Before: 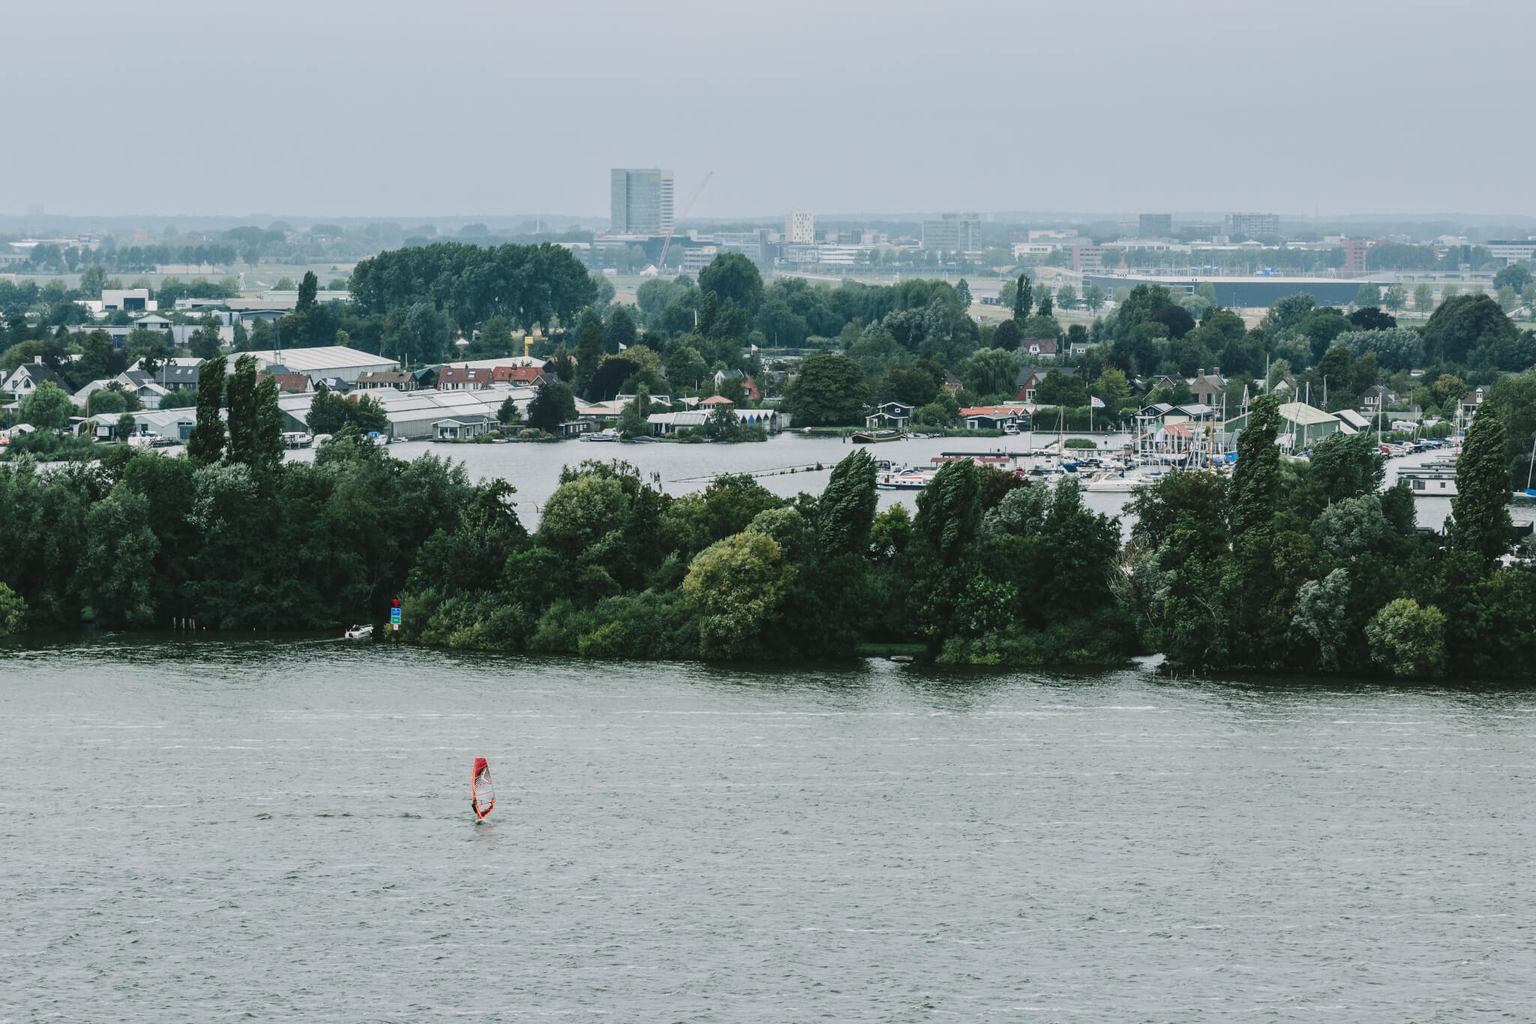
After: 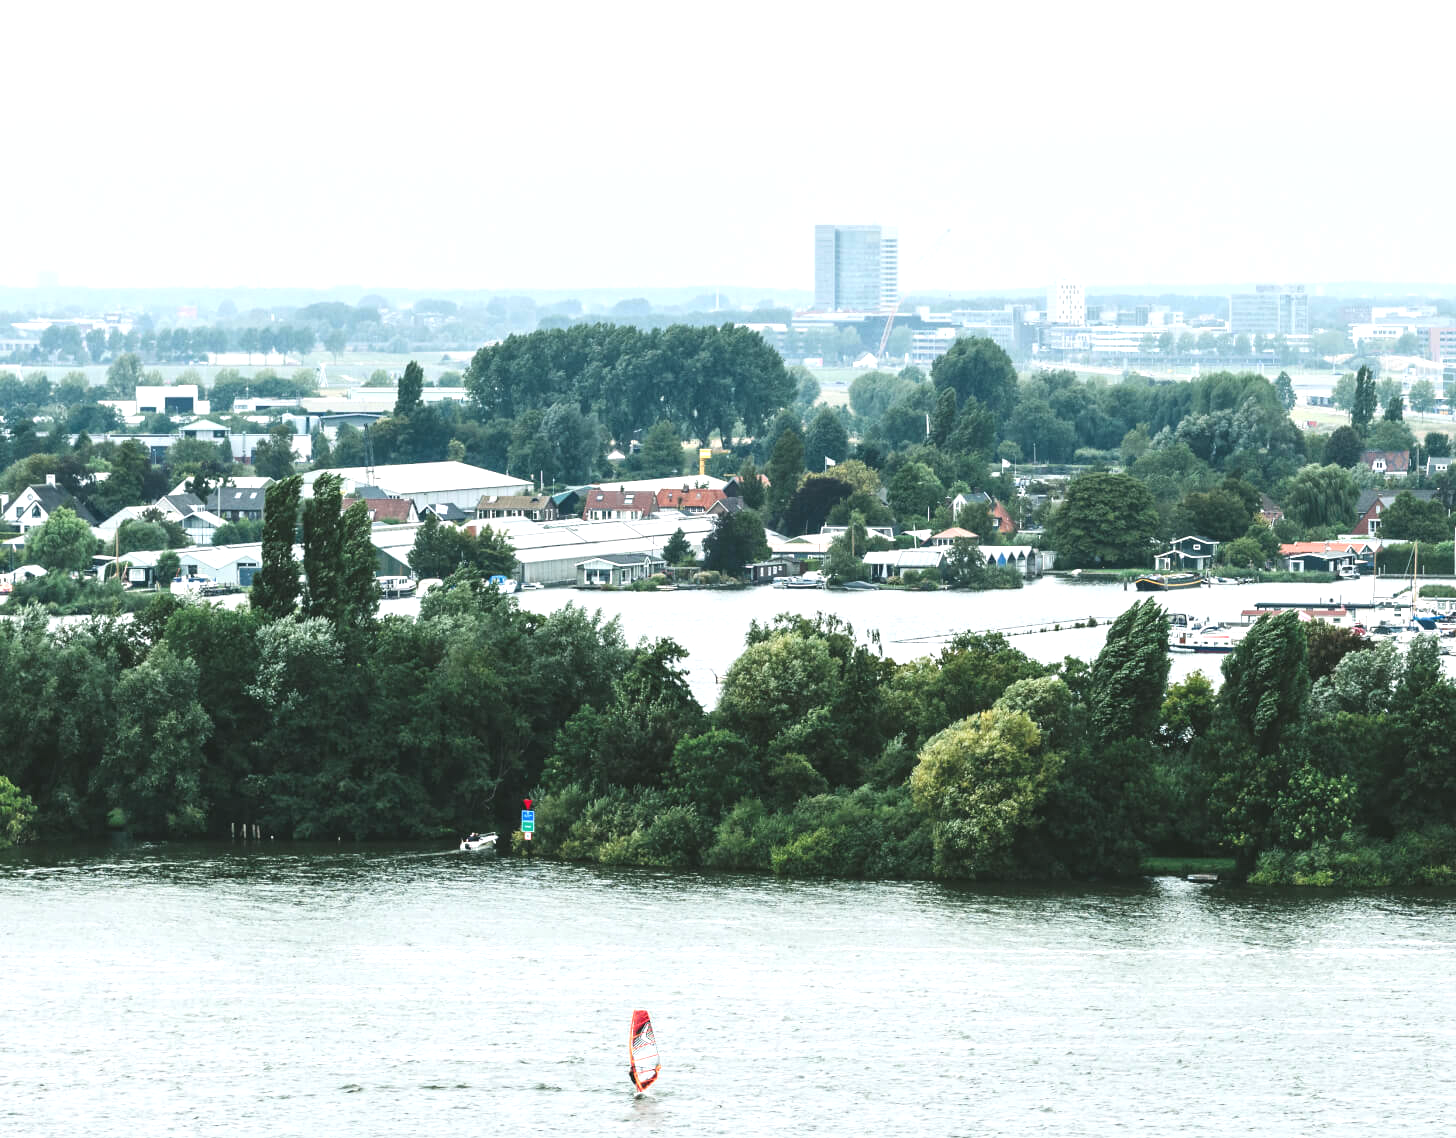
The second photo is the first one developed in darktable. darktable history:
shadows and highlights: shadows 12, white point adjustment 1.2, highlights -0.36, soften with gaussian
exposure: black level correction 0, exposure 1.015 EV, compensate exposure bias true, compensate highlight preservation false
crop: right 28.885%, bottom 16.626%
